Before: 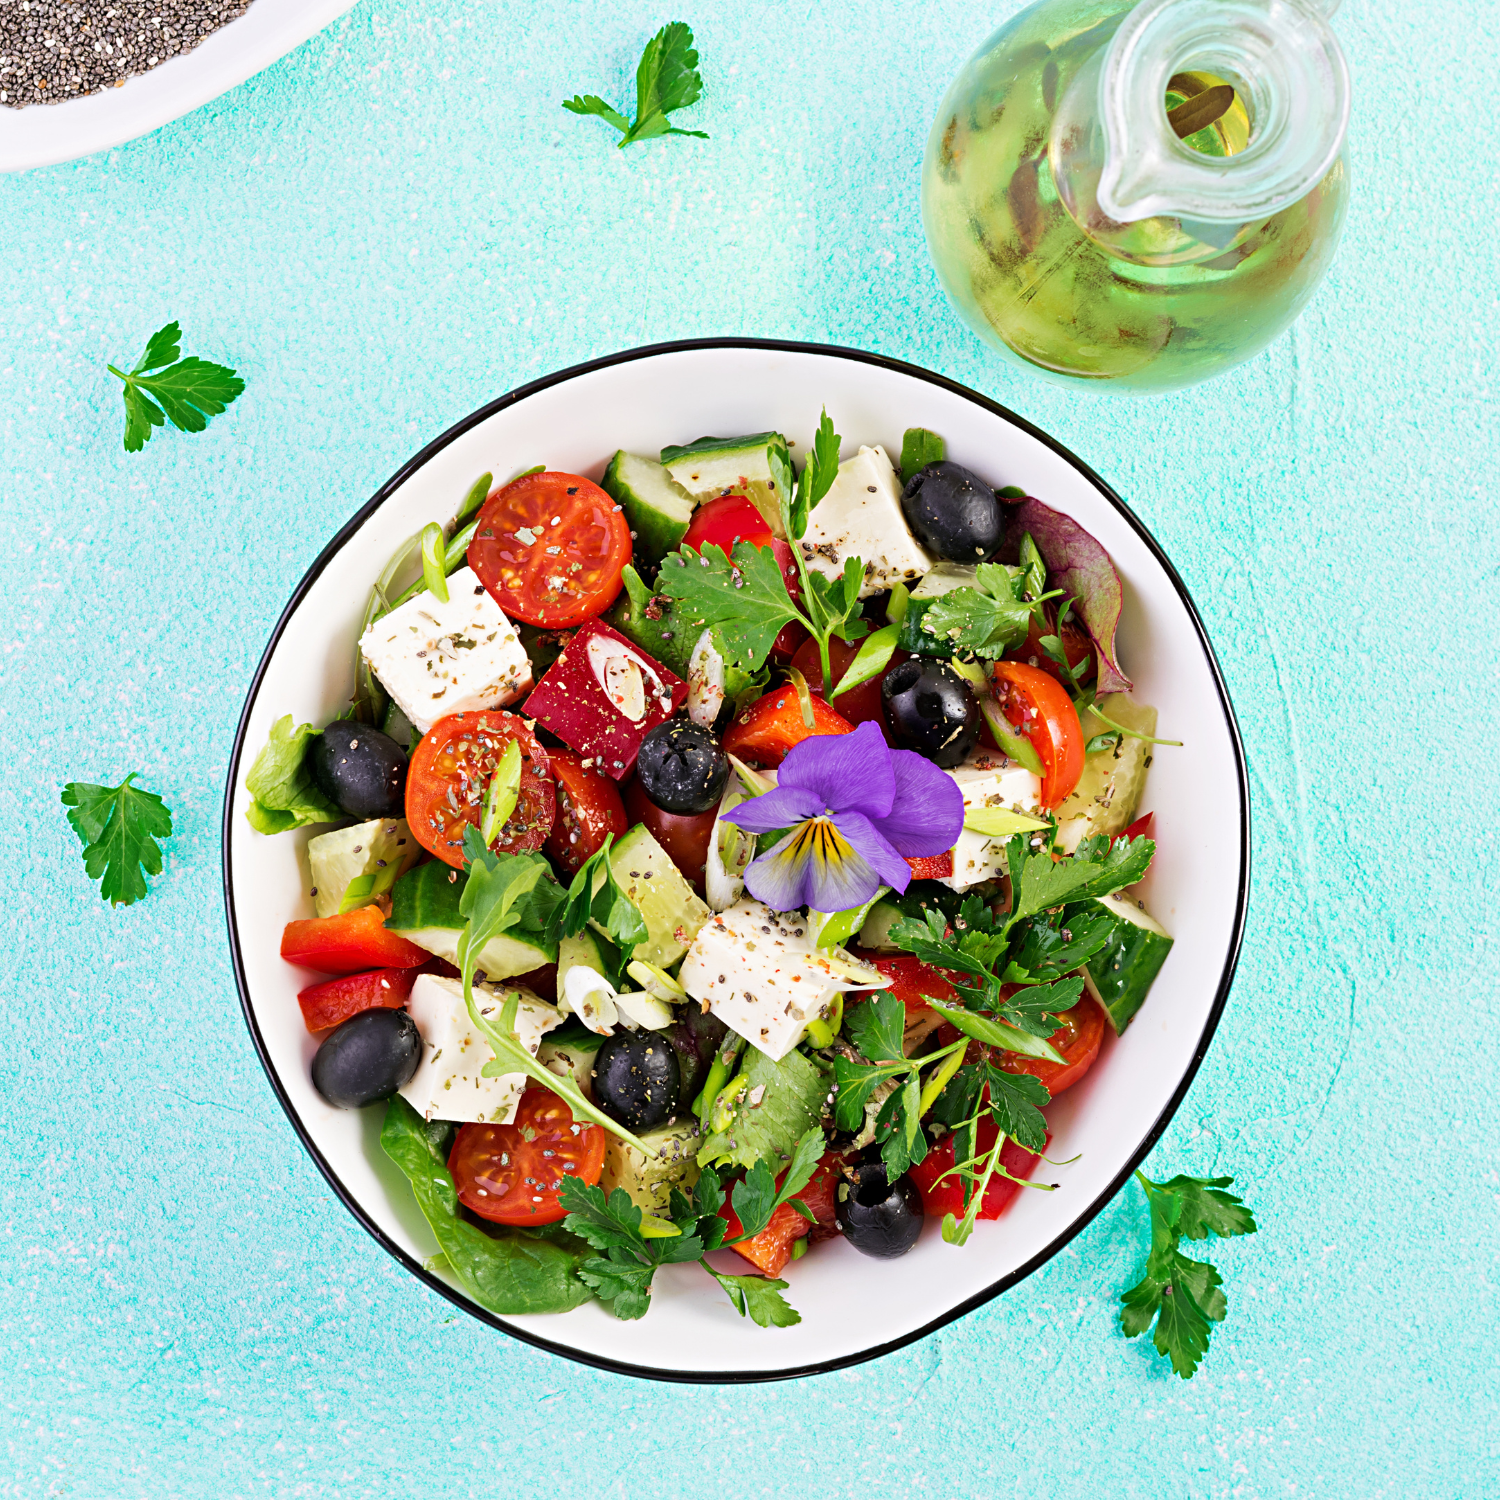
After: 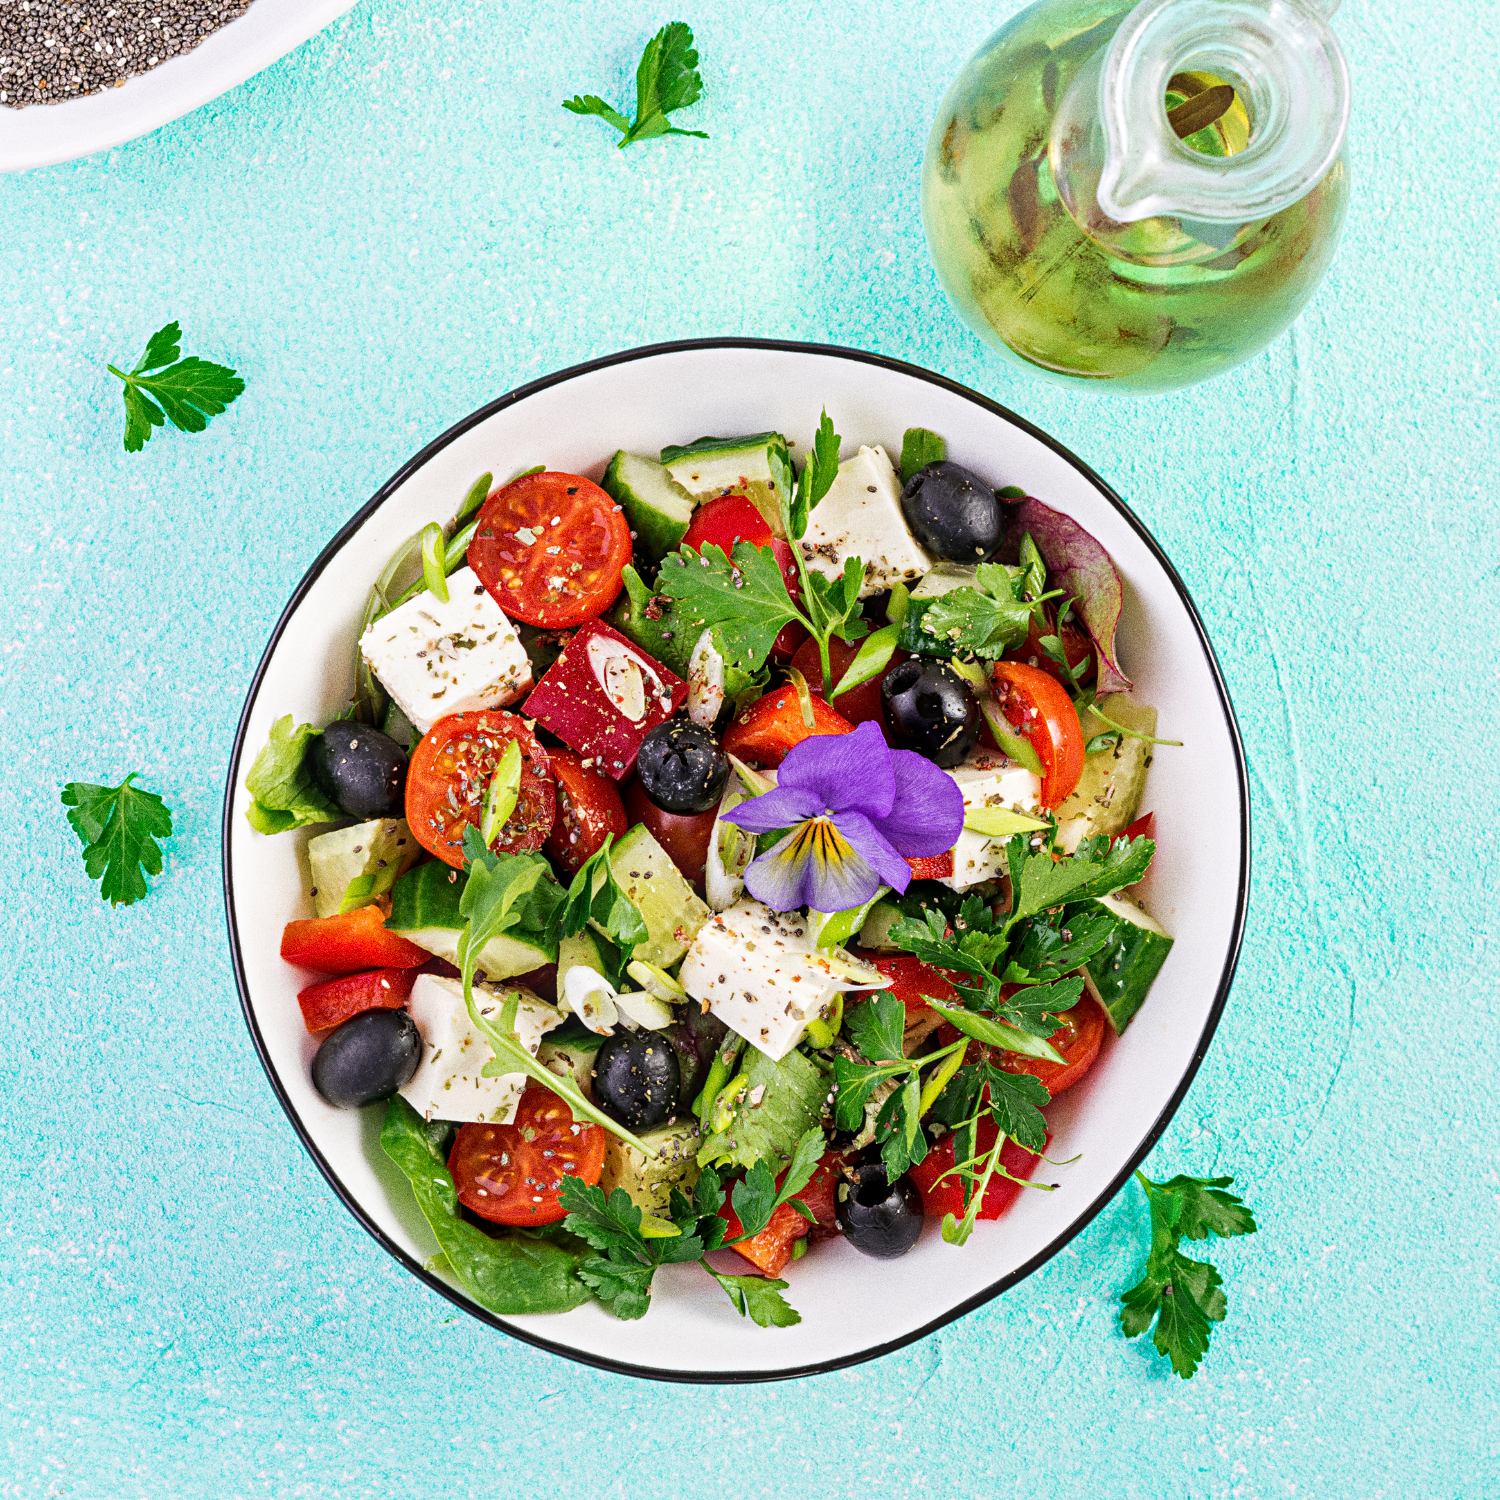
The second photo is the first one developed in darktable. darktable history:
grain: coarseness 0.09 ISO, strength 40%
local contrast: on, module defaults
